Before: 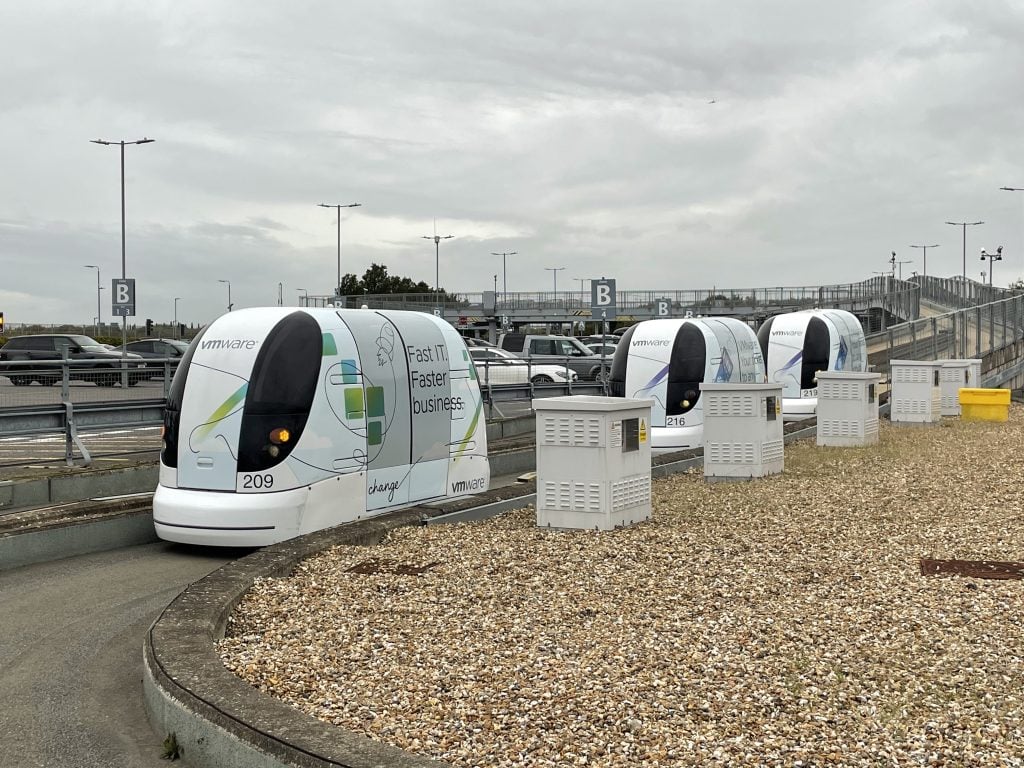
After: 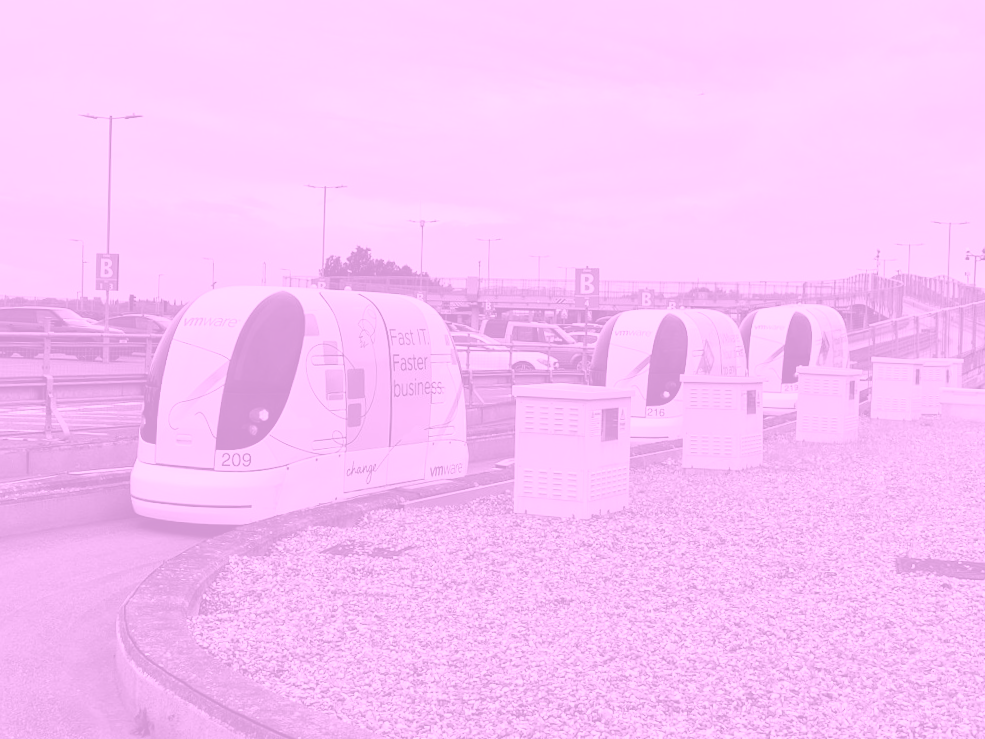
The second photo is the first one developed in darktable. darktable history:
crop and rotate: angle -1.69°
tone curve: curves: ch0 [(0, 0.011) (0.139, 0.106) (0.295, 0.271) (0.499, 0.523) (0.739, 0.782) (0.857, 0.879) (1, 0.967)]; ch1 [(0, 0) (0.272, 0.249) (0.39, 0.379) (0.469, 0.456) (0.495, 0.497) (0.524, 0.53) (0.588, 0.62) (0.725, 0.779) (1, 1)]; ch2 [(0, 0) (0.125, 0.089) (0.35, 0.317) (0.437, 0.42) (0.502, 0.499) (0.533, 0.553) (0.599, 0.638) (1, 1)], color space Lab, independent channels, preserve colors none
exposure: black level correction -0.015, exposure -0.5 EV, compensate highlight preservation false
colorize: hue 331.2°, saturation 69%, source mix 30.28%, lightness 69.02%, version 1
